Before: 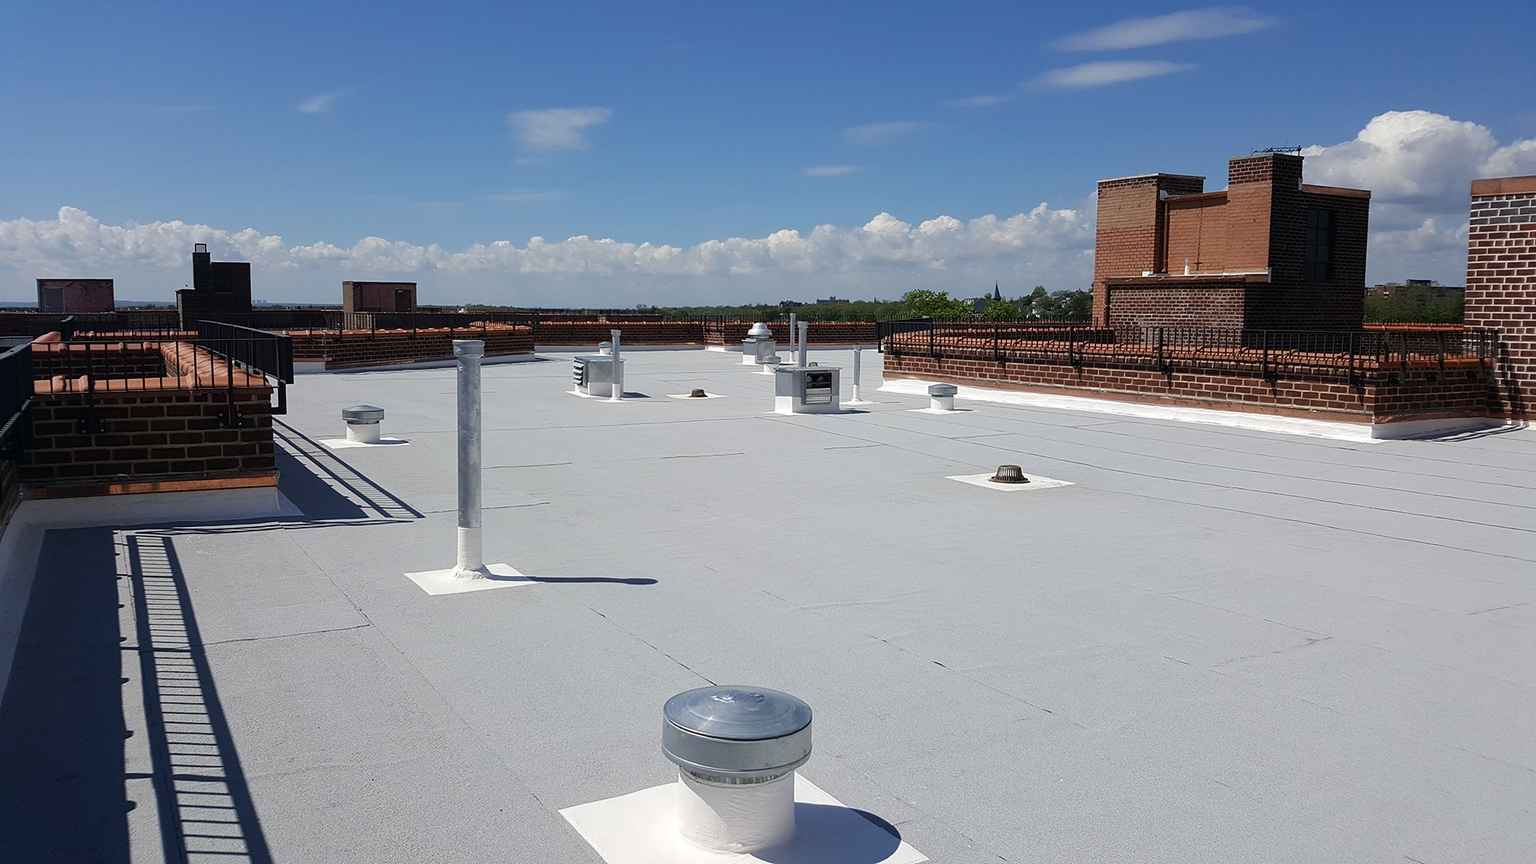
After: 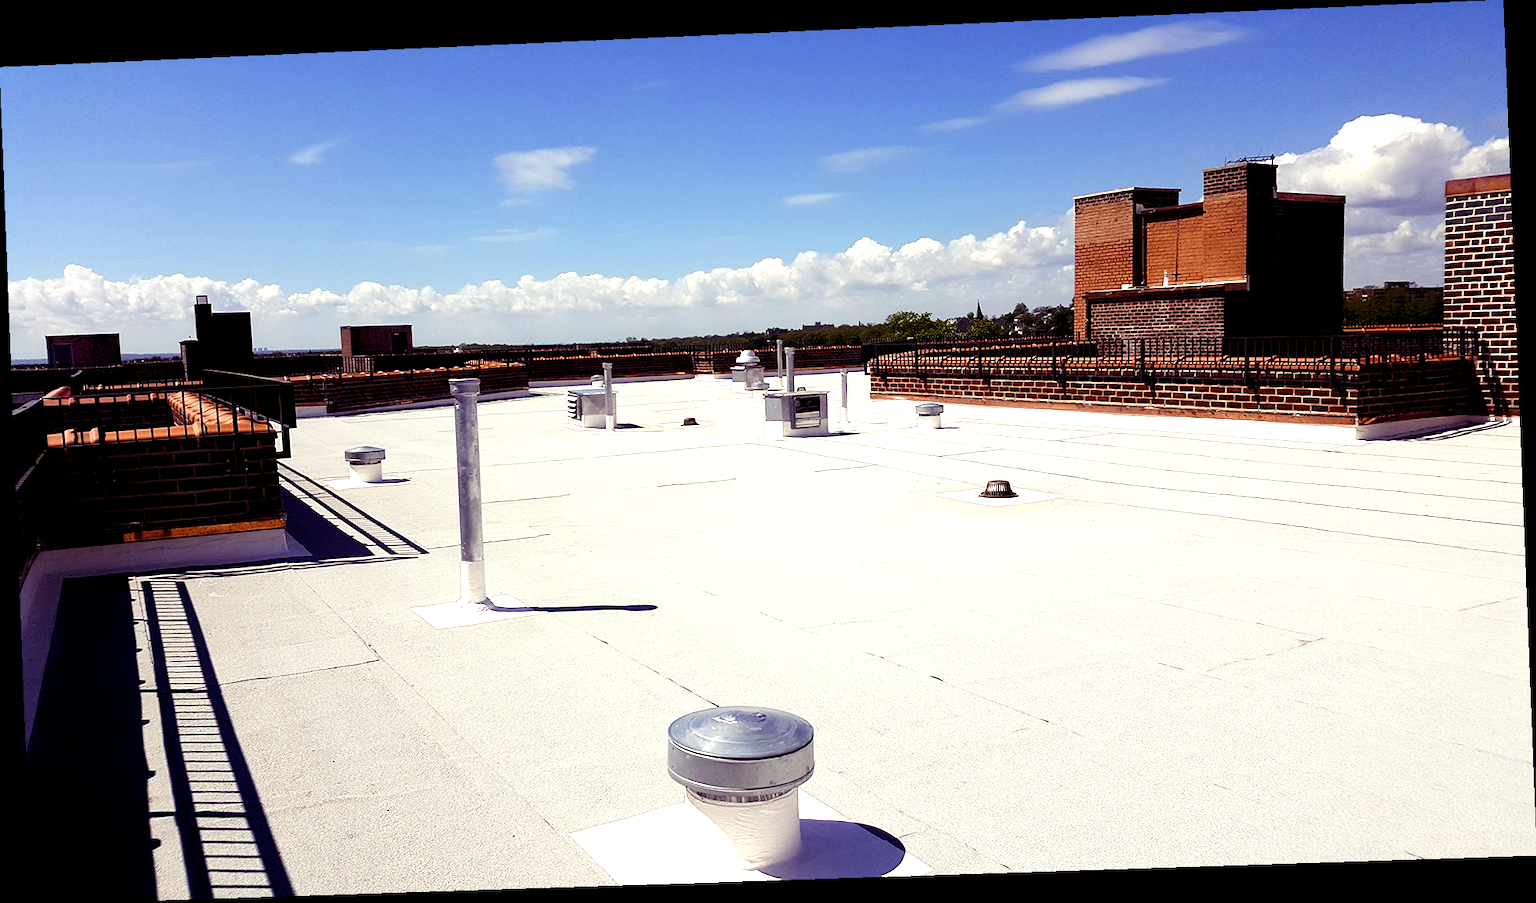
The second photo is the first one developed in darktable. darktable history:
color balance rgb: shadows lift › luminance -21.66%, shadows lift › chroma 8.98%, shadows lift › hue 283.37°, power › chroma 1.55%, power › hue 25.59°, highlights gain › luminance 6.08%, highlights gain › chroma 2.55%, highlights gain › hue 90°, global offset › luminance -0.87%, perceptual saturation grading › global saturation 27.49%, perceptual saturation grading › highlights -28.39%, perceptual saturation grading › mid-tones 15.22%, perceptual saturation grading › shadows 33.98%, perceptual brilliance grading › highlights 10%, perceptual brilliance grading › mid-tones 5%
rotate and perspective: rotation -2.22°, lens shift (horizontal) -0.022, automatic cropping off
tone equalizer: -8 EV -0.75 EV, -7 EV -0.7 EV, -6 EV -0.6 EV, -5 EV -0.4 EV, -3 EV 0.4 EV, -2 EV 0.6 EV, -1 EV 0.7 EV, +0 EV 0.75 EV, edges refinement/feathering 500, mask exposure compensation -1.57 EV, preserve details no
